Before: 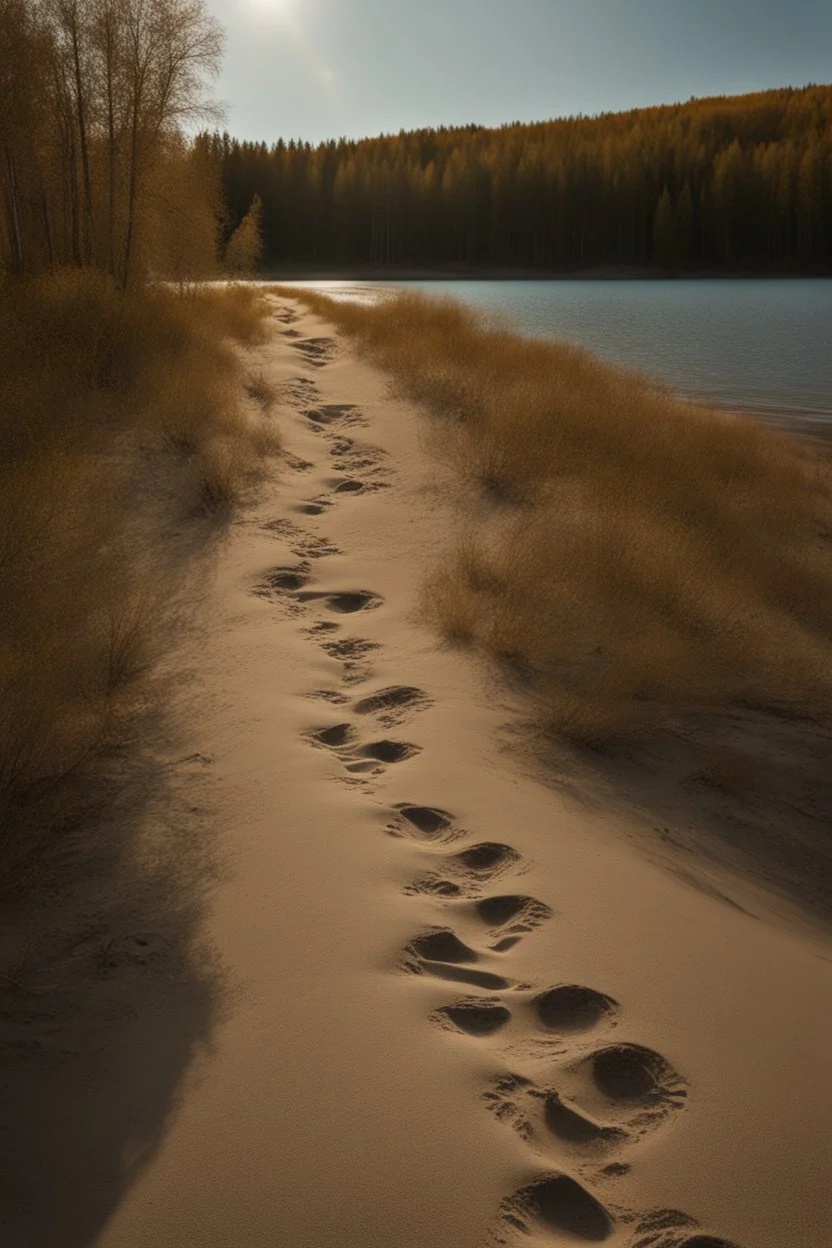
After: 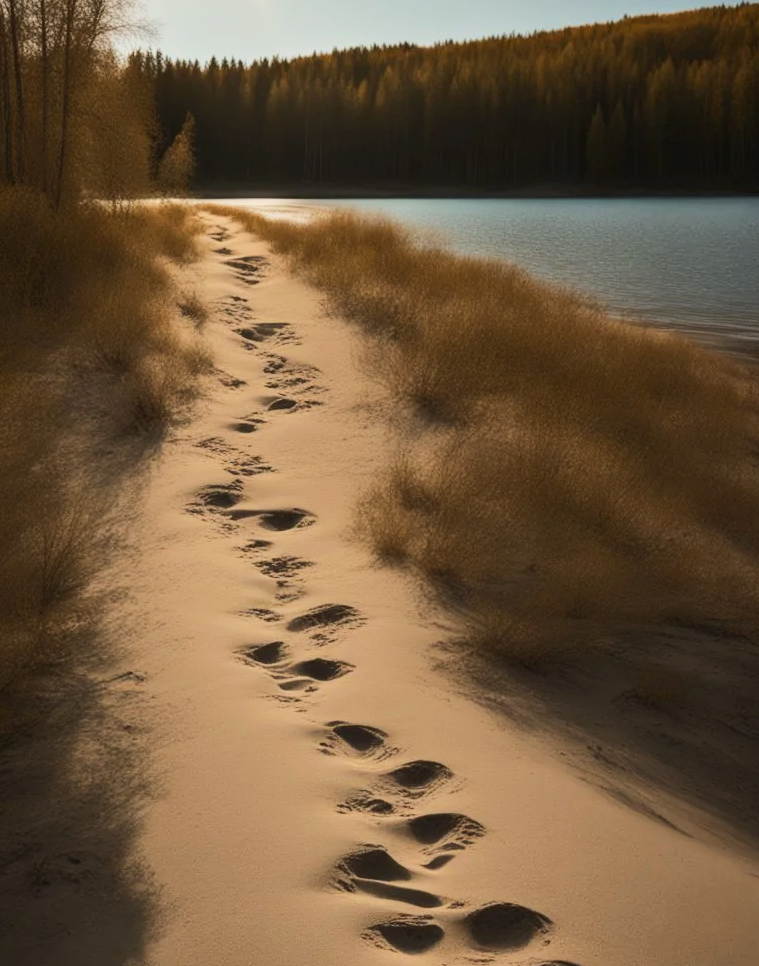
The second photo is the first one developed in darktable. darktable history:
rgb curve: curves: ch0 [(0, 0) (0.284, 0.292) (0.505, 0.644) (1, 1)], compensate middle gray true
crop: left 8.155%, top 6.611%, bottom 15.385%
